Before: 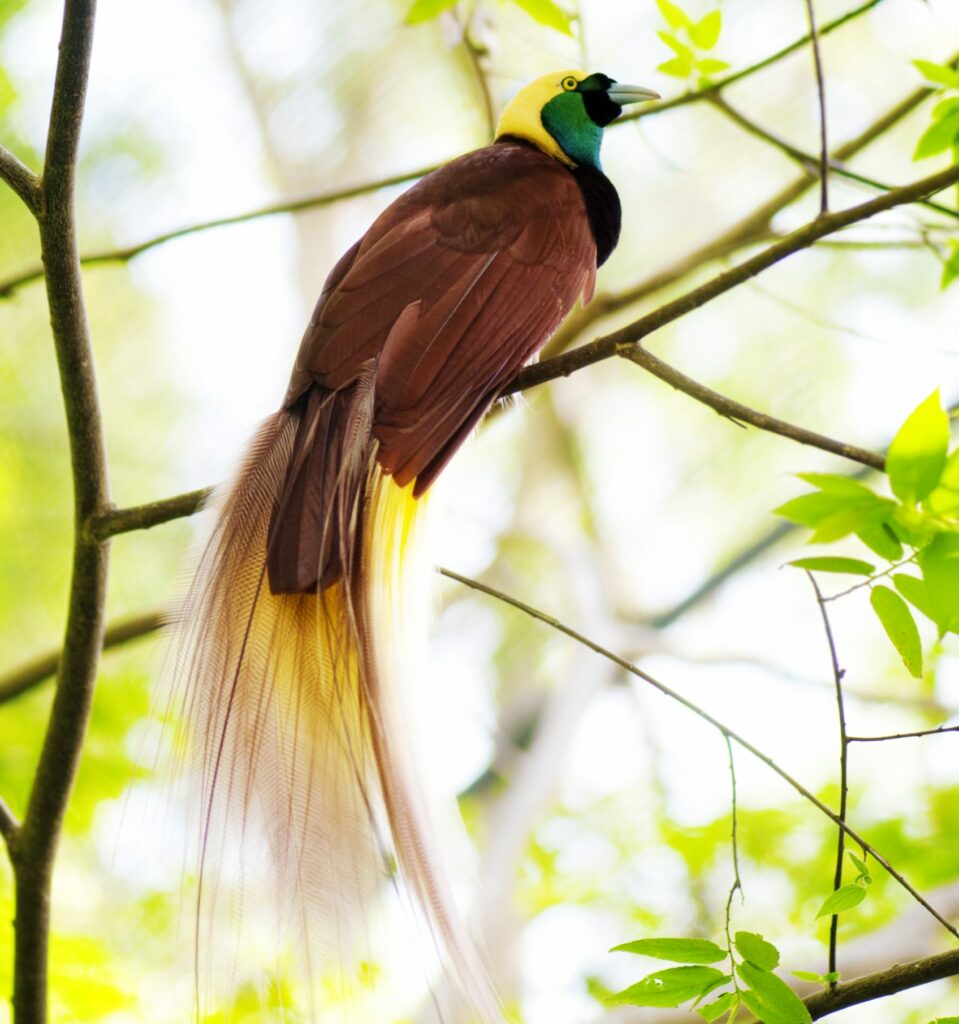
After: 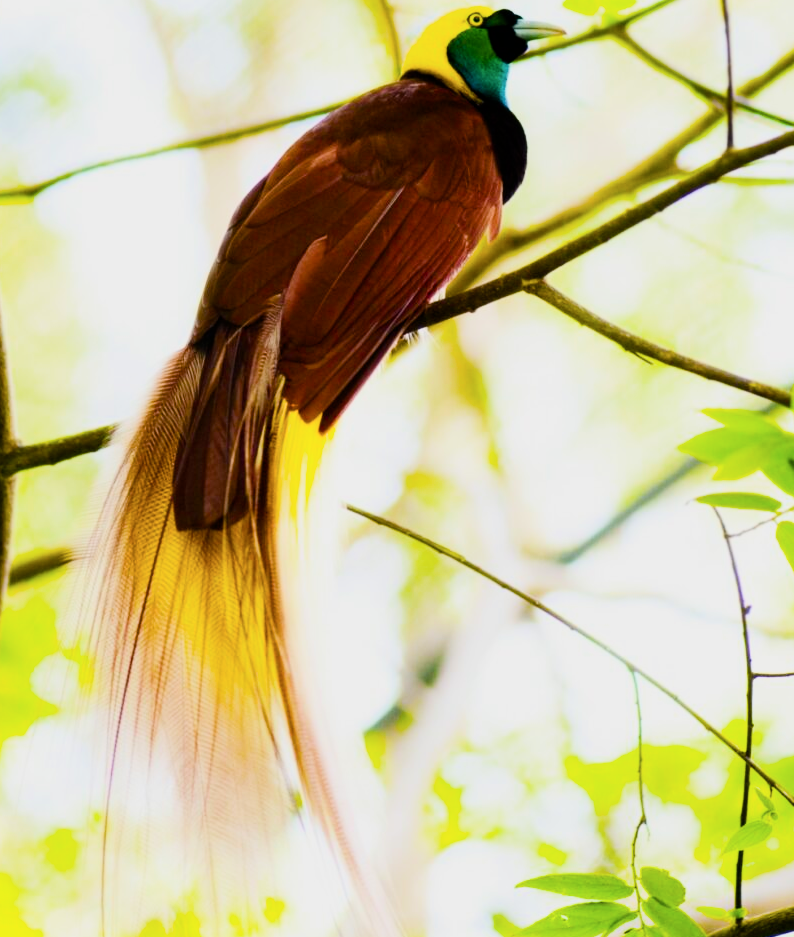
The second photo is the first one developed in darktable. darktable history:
filmic rgb: black relative exposure -16 EV, white relative exposure 6.12 EV, hardness 5.22
crop: left 9.807%, top 6.259%, right 7.334%, bottom 2.177%
color balance rgb: linear chroma grading › global chroma 9%, perceptual saturation grading › global saturation 36%, perceptual saturation grading › shadows 35%, perceptual brilliance grading › global brilliance 15%, perceptual brilliance grading › shadows -35%, global vibrance 15%
contrast brightness saturation: contrast 0.15, brightness 0.05
tone equalizer: on, module defaults
